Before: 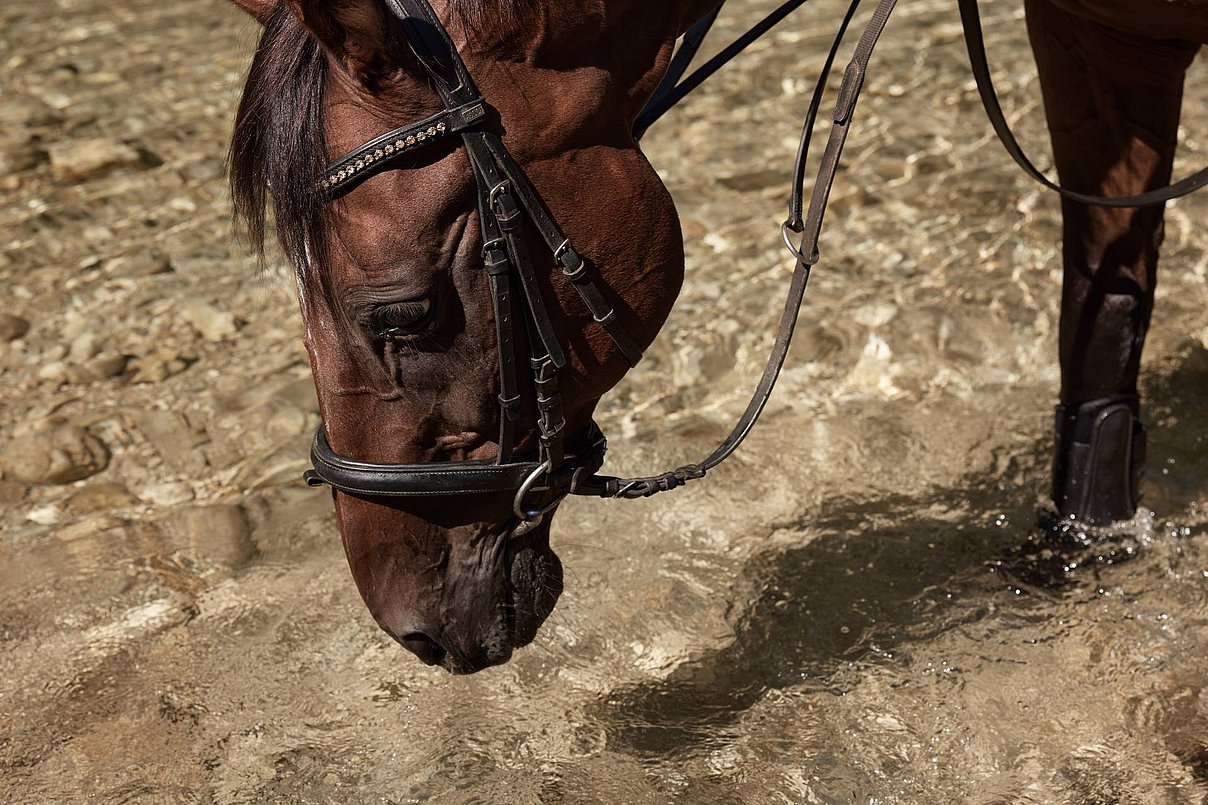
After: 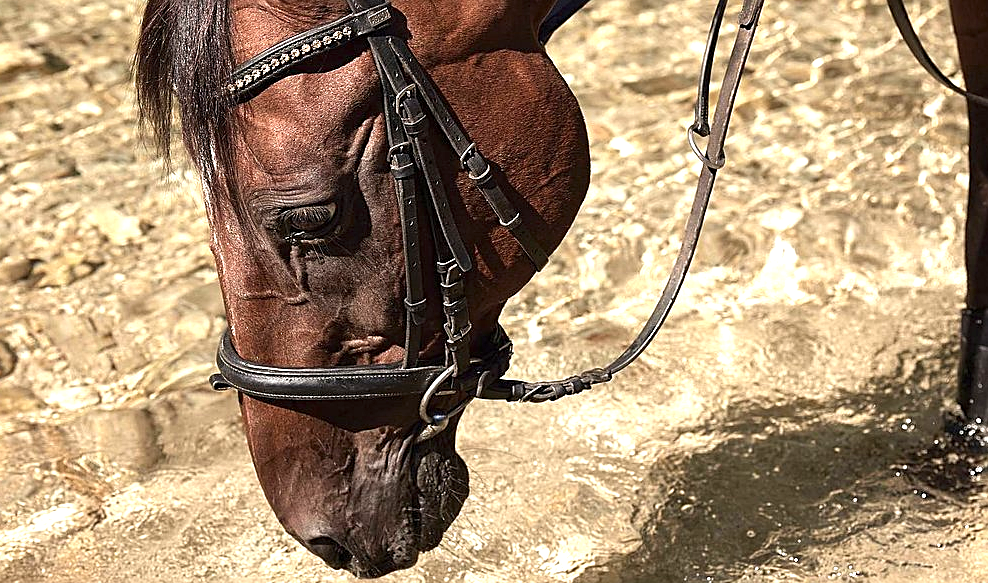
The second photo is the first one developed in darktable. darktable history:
sharpen: on, module defaults
crop: left 7.789%, top 12.025%, right 10.372%, bottom 15.484%
exposure: black level correction 0, exposure 1.199 EV, compensate highlight preservation false
